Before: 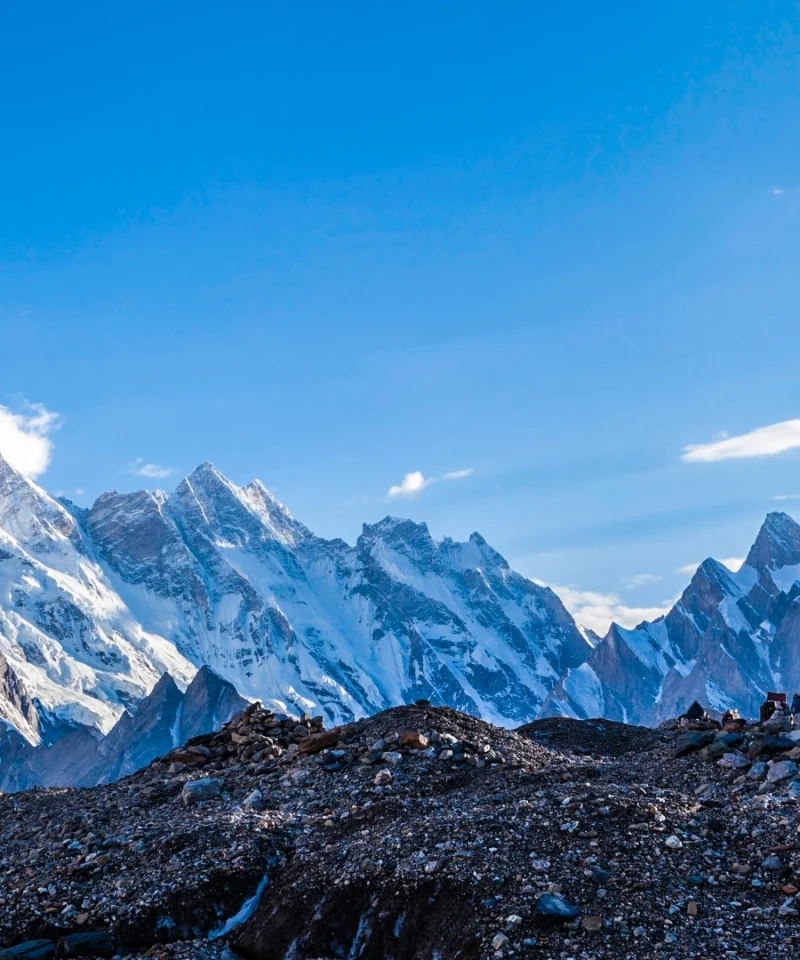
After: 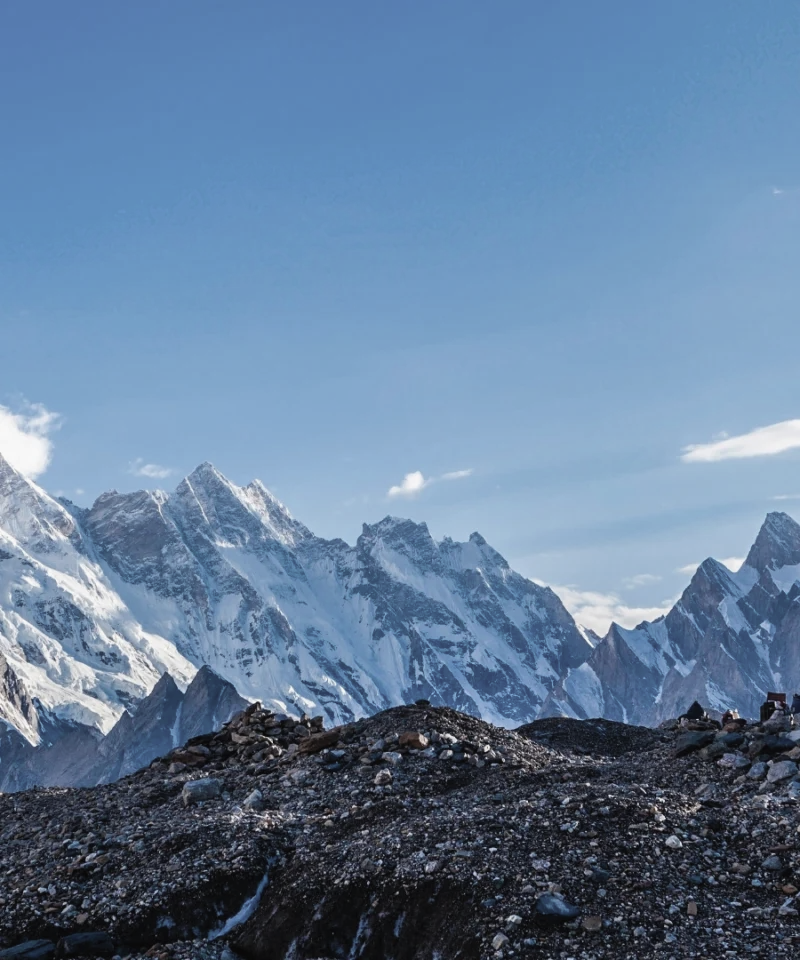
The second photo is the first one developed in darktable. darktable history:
contrast brightness saturation: contrast -0.045, saturation -0.411
